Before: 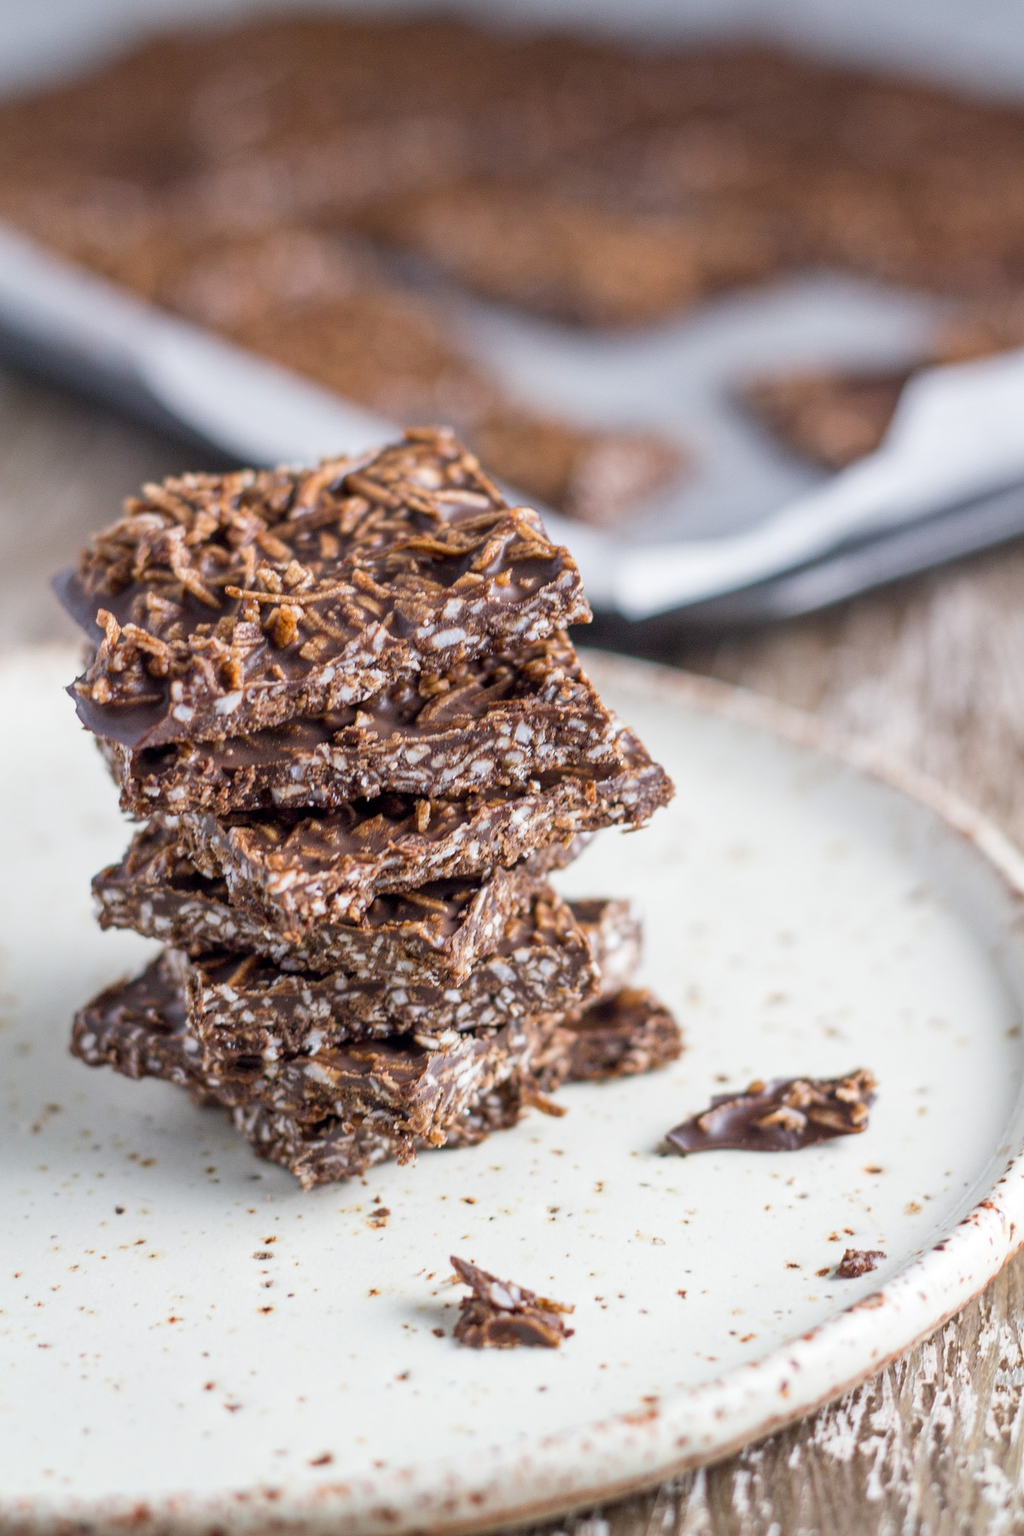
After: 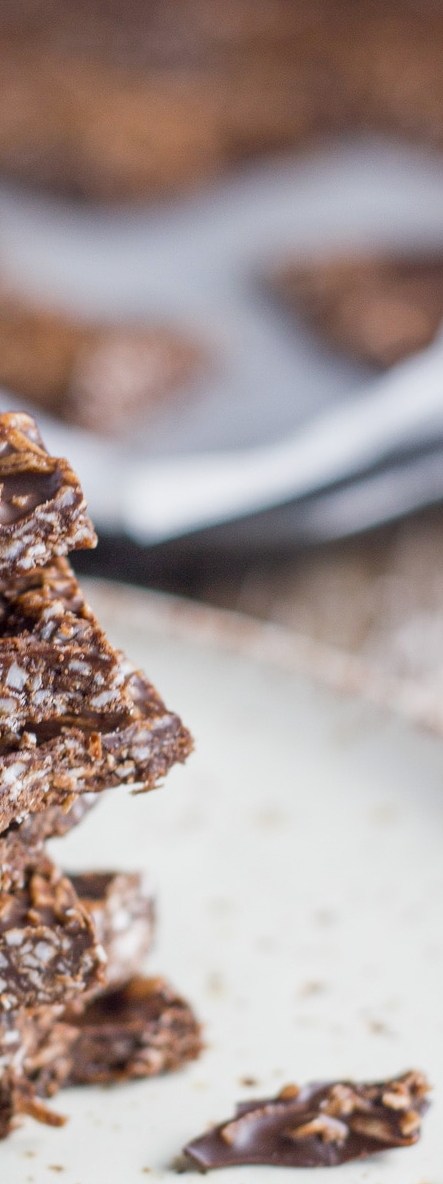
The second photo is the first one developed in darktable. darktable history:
tone equalizer: edges refinement/feathering 500, mask exposure compensation -1.57 EV, preserve details no
crop and rotate: left 49.756%, top 10.141%, right 13.259%, bottom 24.027%
exposure: exposure -0.109 EV, compensate exposure bias true, compensate highlight preservation false
